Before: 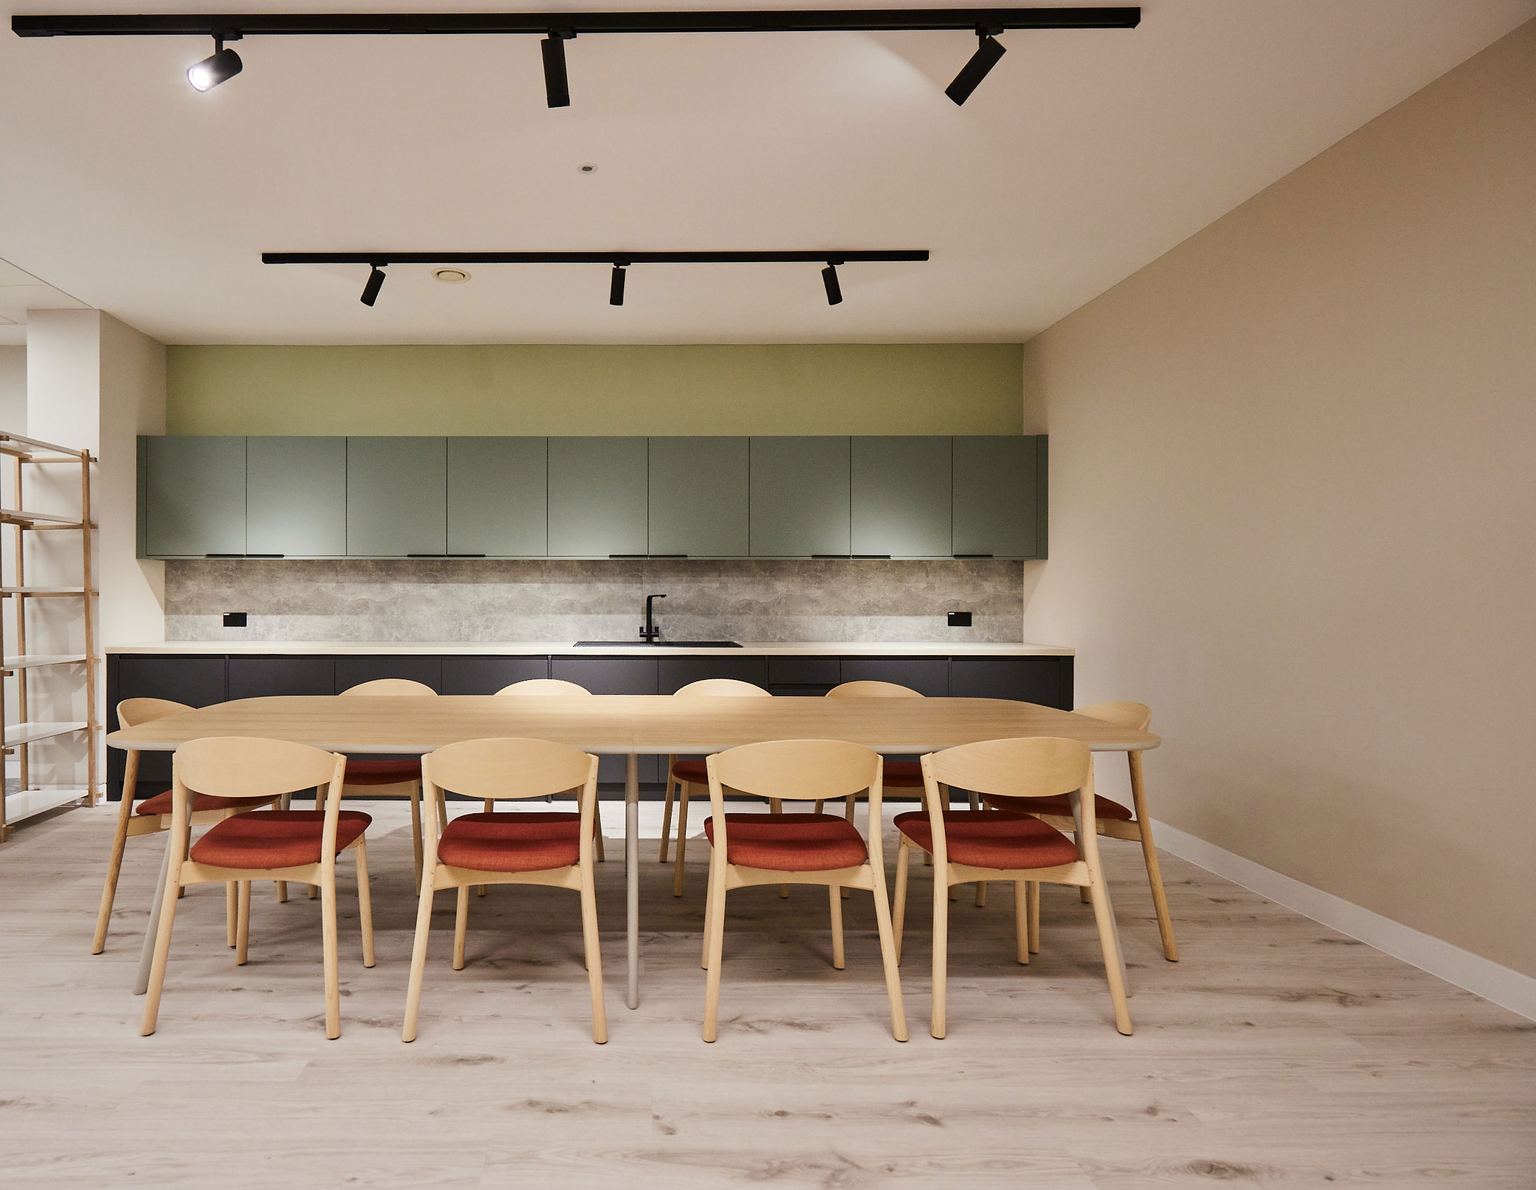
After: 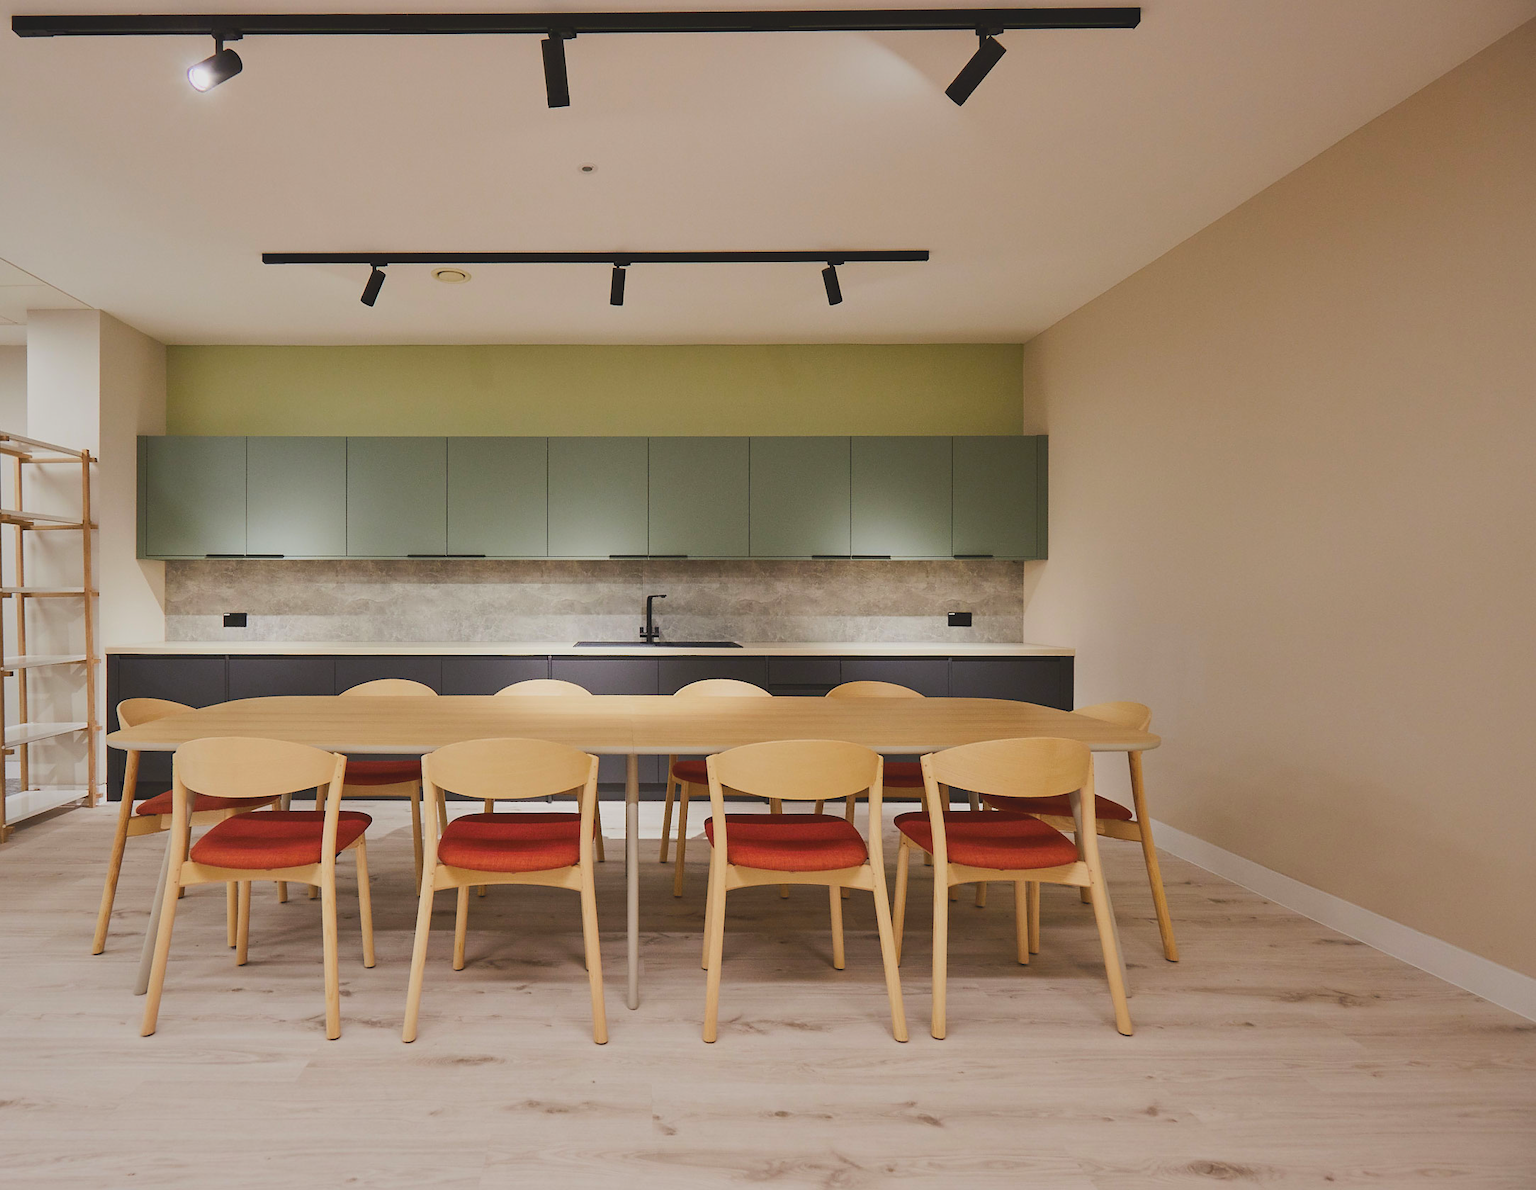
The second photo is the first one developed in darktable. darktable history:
contrast brightness saturation: contrast -0.2, saturation 0.188
